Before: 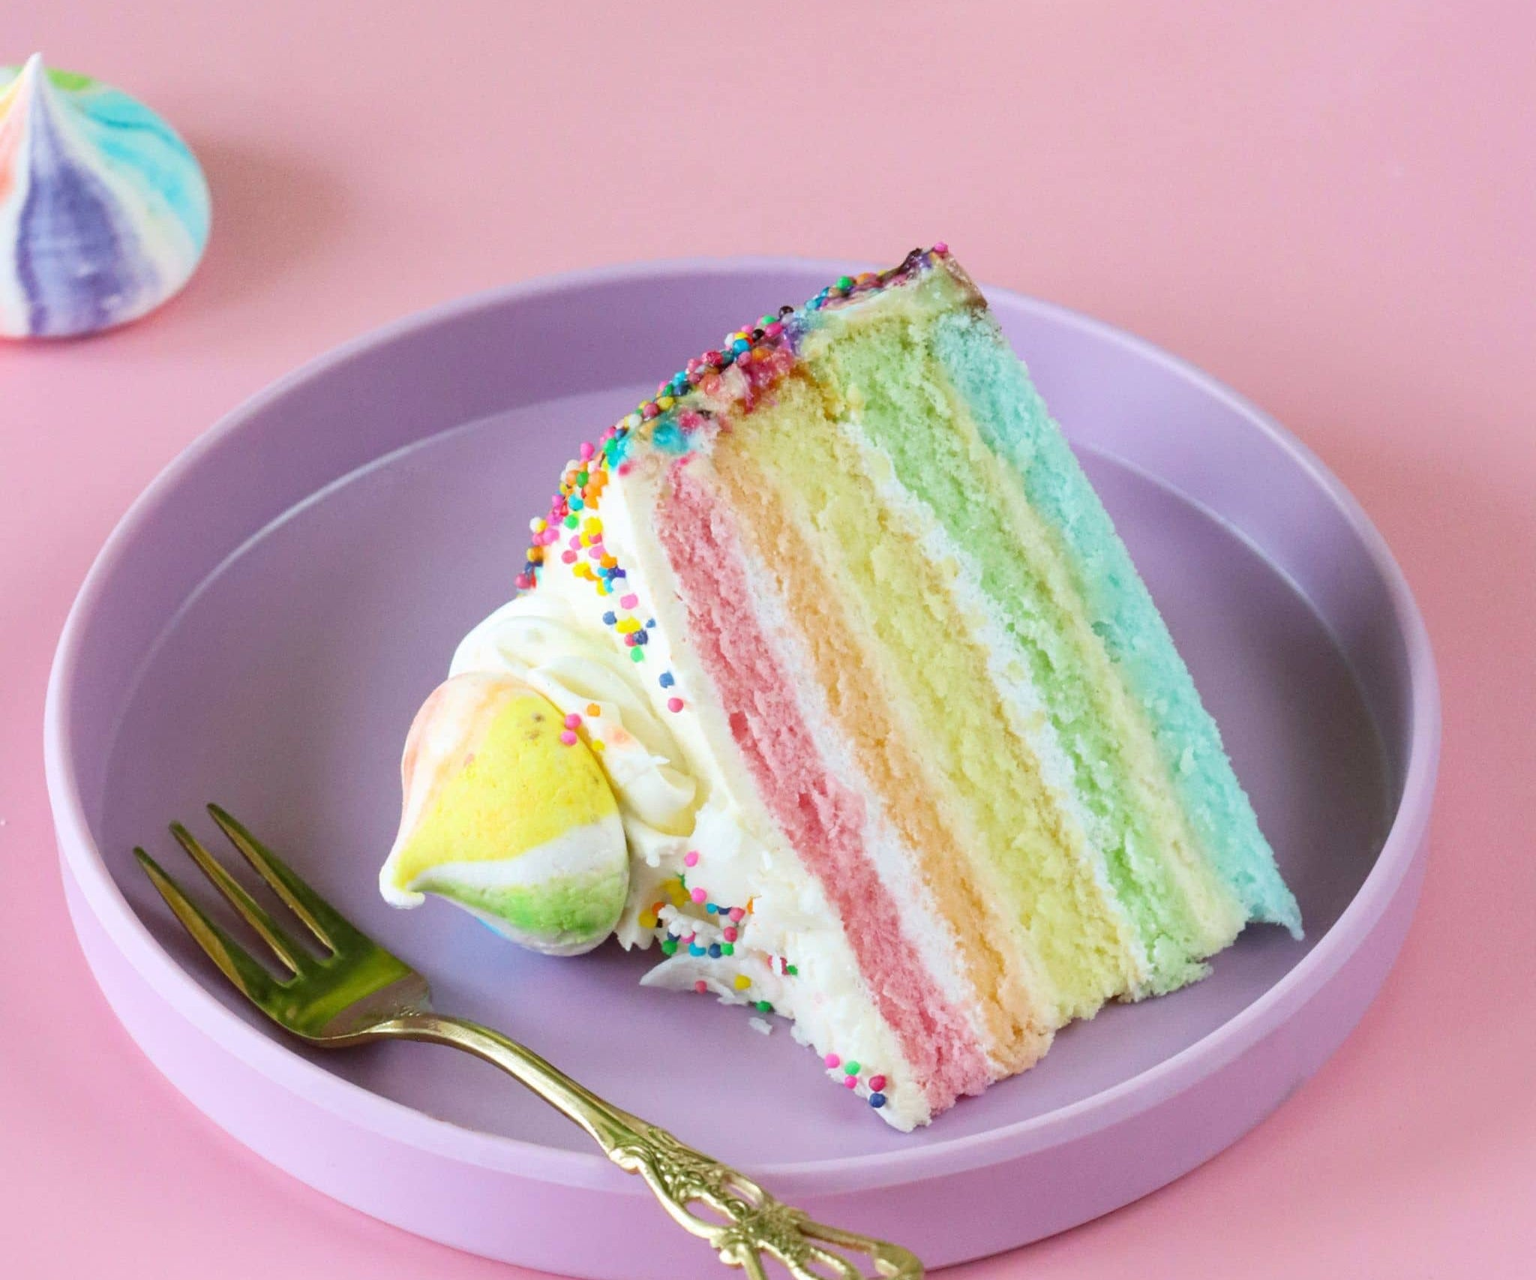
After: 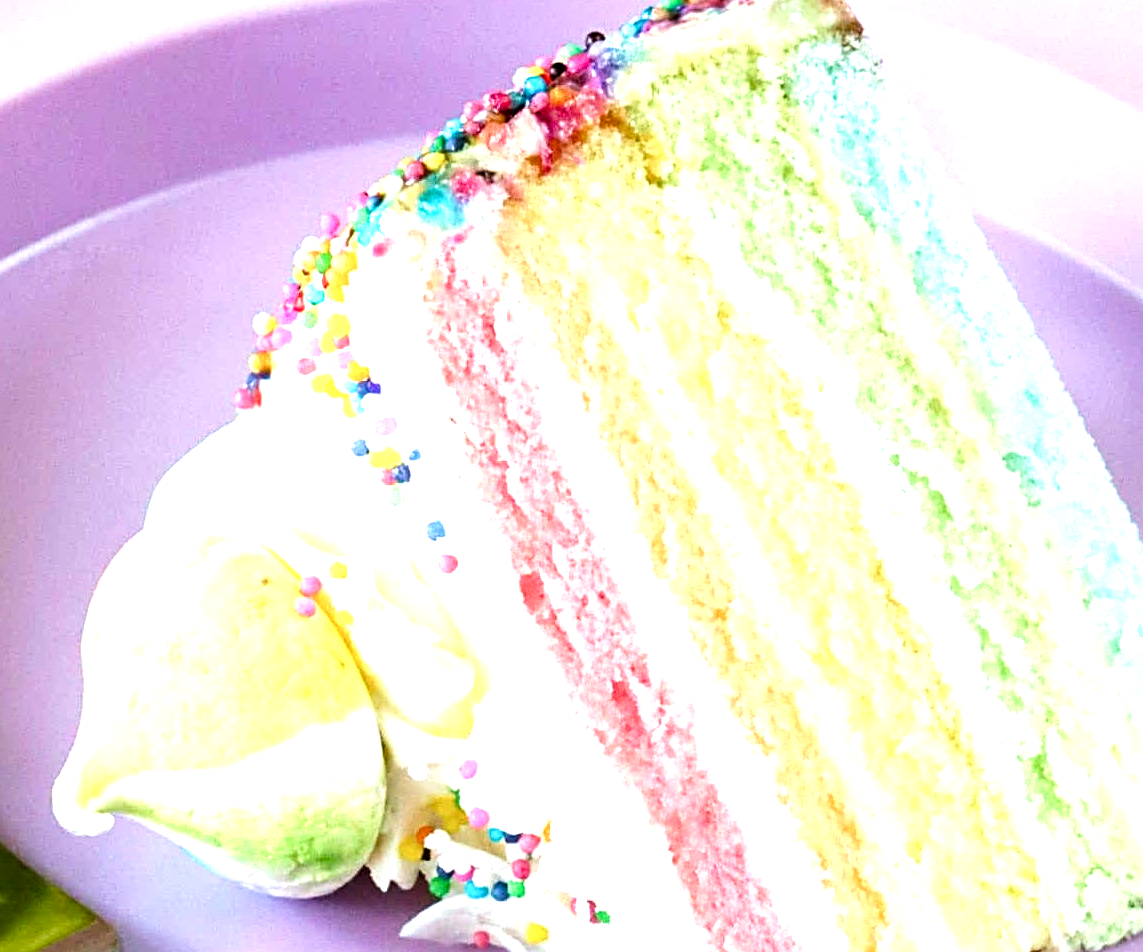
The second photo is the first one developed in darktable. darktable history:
exposure: exposure 0.496 EV, compensate highlight preservation false
crop and rotate: left 22.13%, top 22.054%, right 22.026%, bottom 22.102%
white balance: red 0.986, blue 1.01
sharpen: radius 2.767
tone equalizer: -8 EV -0.75 EV, -7 EV -0.7 EV, -6 EV -0.6 EV, -5 EV -0.4 EV, -3 EV 0.4 EV, -2 EV 0.6 EV, -1 EV 0.7 EV, +0 EV 0.75 EV, edges refinement/feathering 500, mask exposure compensation -1.57 EV, preserve details no
velvia: on, module defaults
color balance rgb: perceptual saturation grading › global saturation 20%, perceptual saturation grading › highlights -25%, perceptual saturation grading › shadows 25%
